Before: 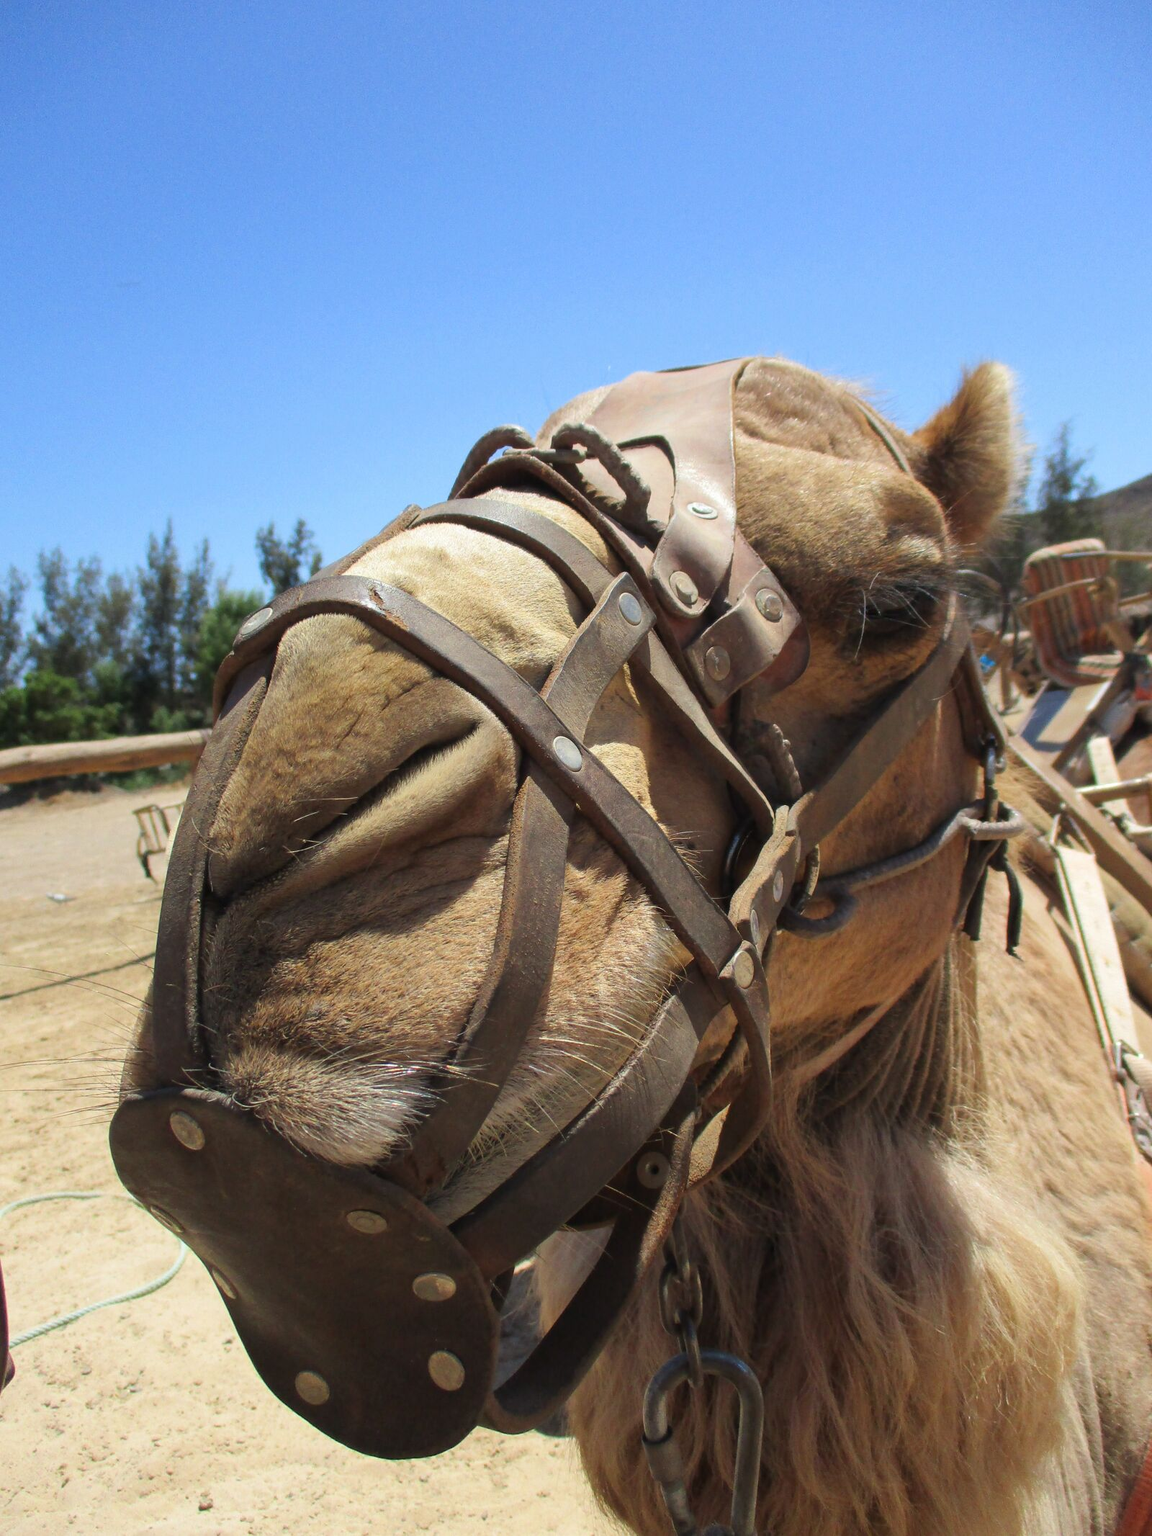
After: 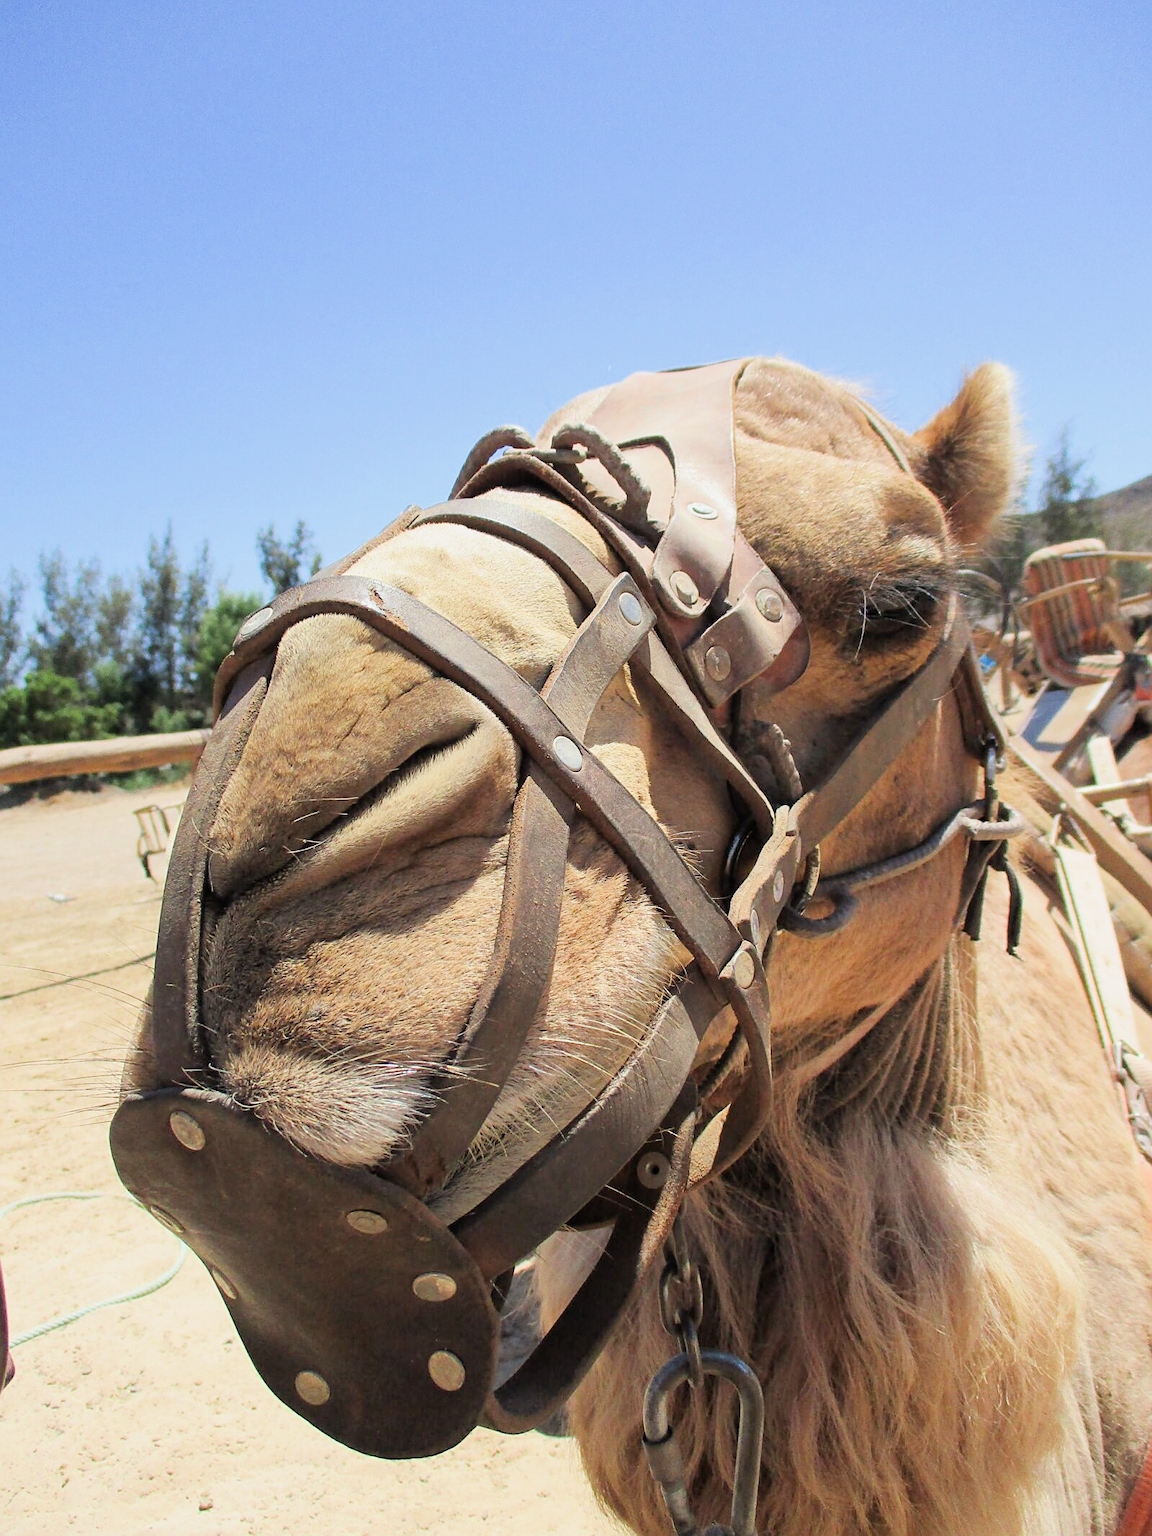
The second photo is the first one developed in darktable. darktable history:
sharpen: on, module defaults
exposure: black level correction 0.001, exposure 1.128 EV, compensate exposure bias true, compensate highlight preservation false
filmic rgb: black relative exposure -7.65 EV, white relative exposure 4.56 EV, hardness 3.61
